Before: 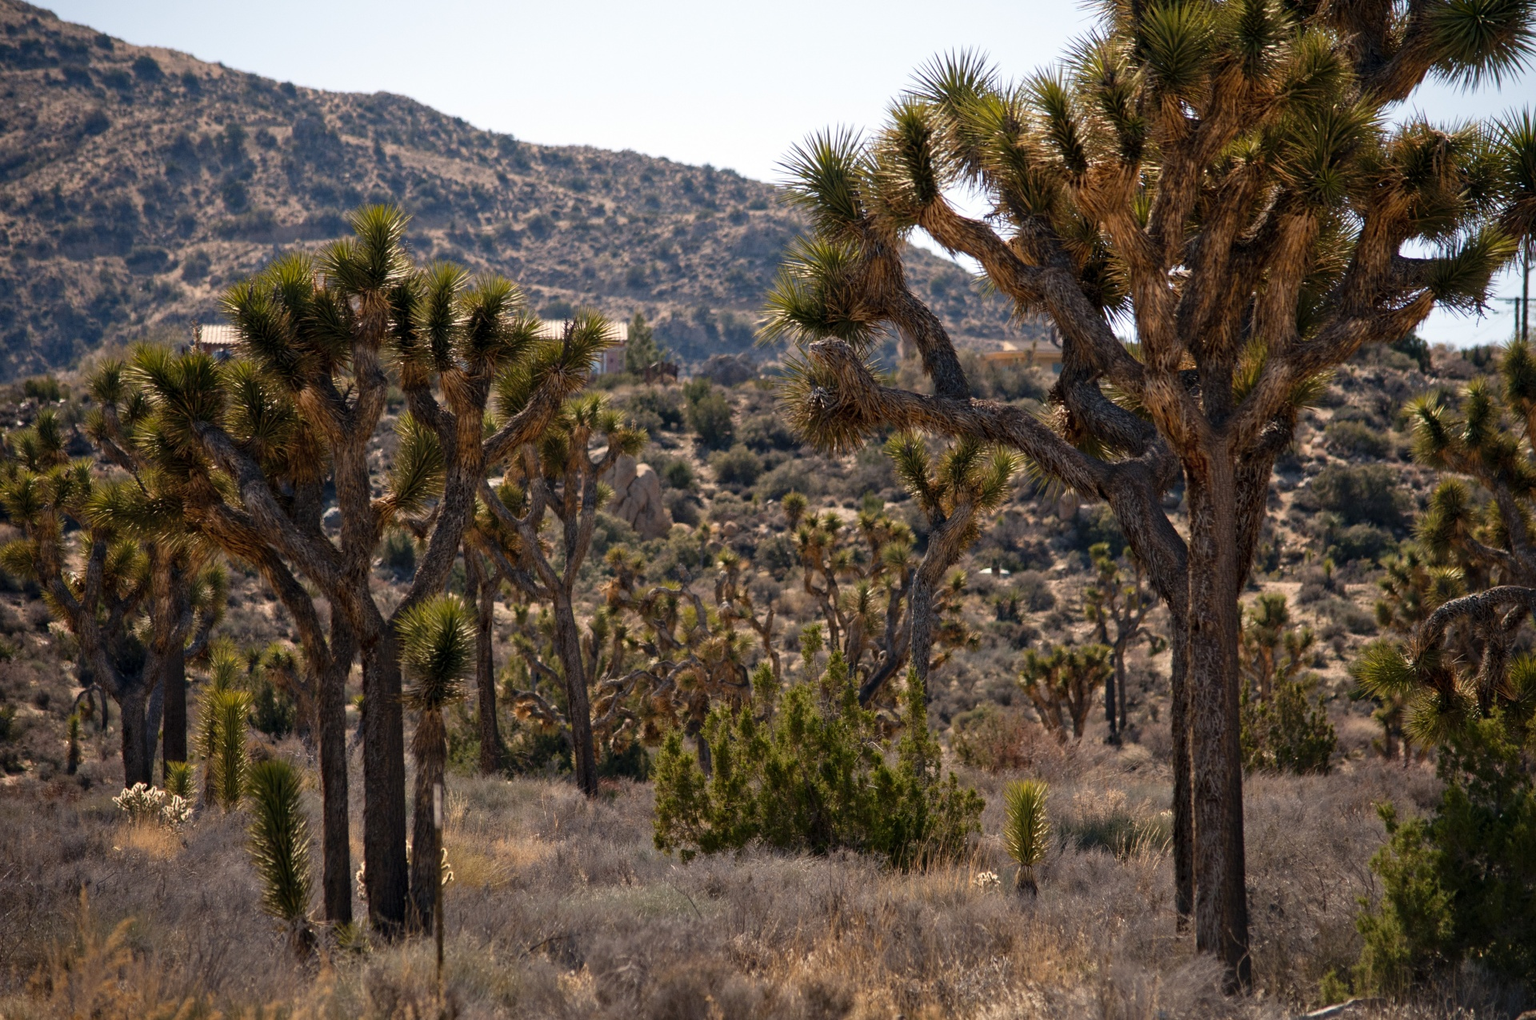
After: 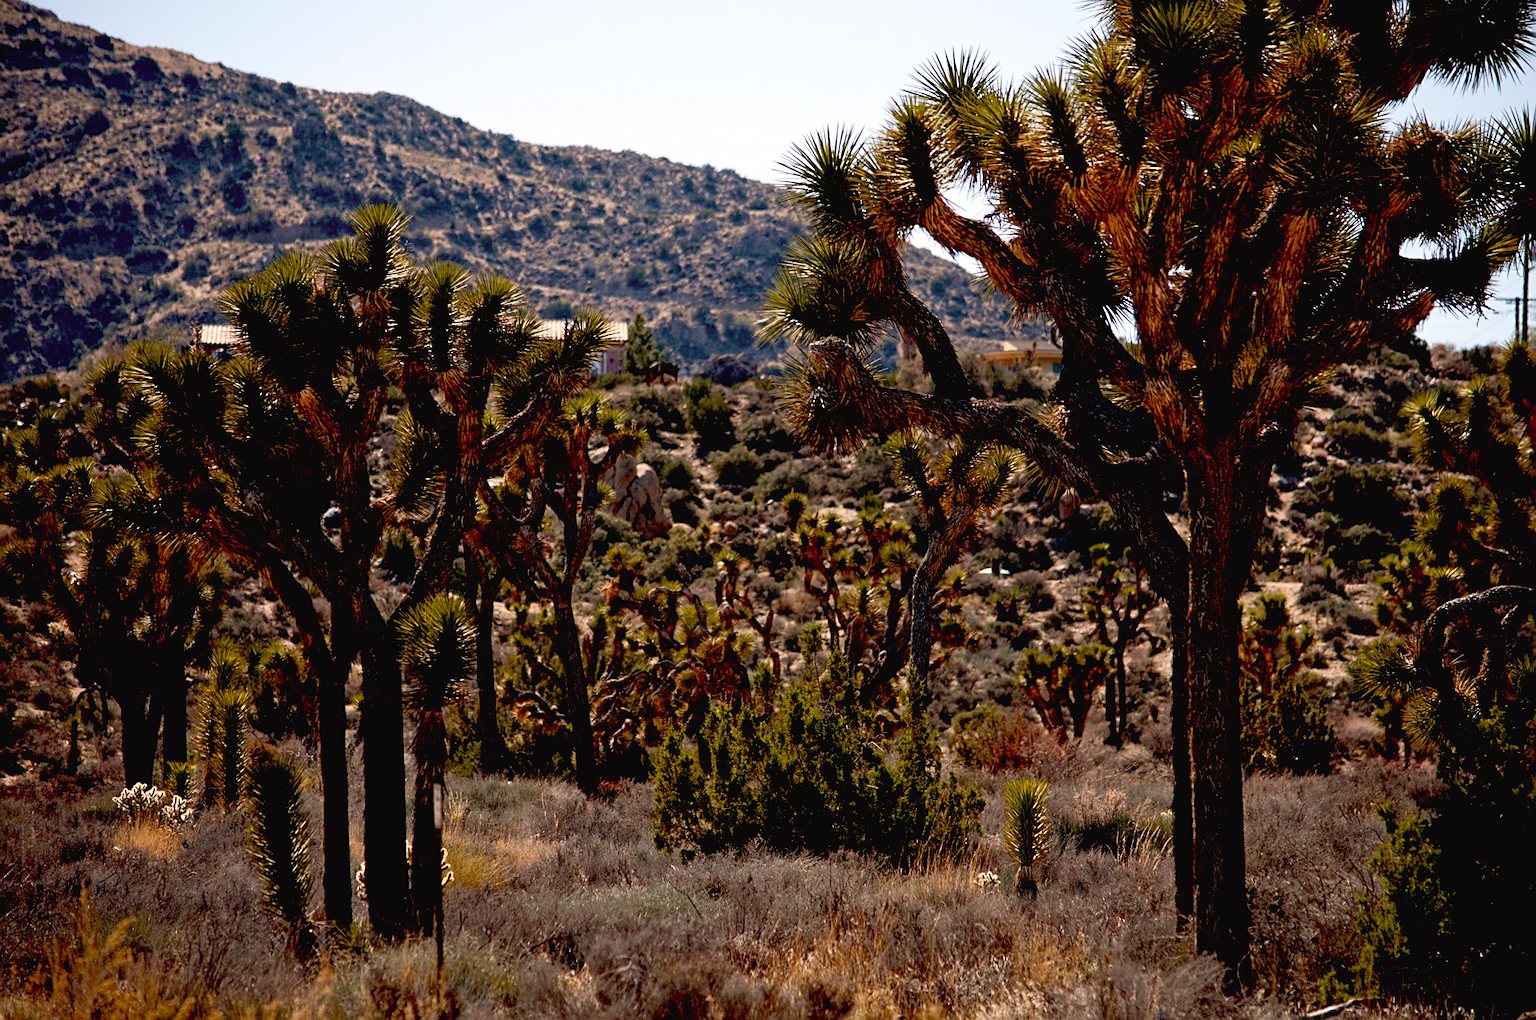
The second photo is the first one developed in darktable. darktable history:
tone curve: curves: ch0 [(0, 0.024) (0.119, 0.146) (0.474, 0.485) (0.718, 0.739) (0.817, 0.839) (1, 0.998)]; ch1 [(0, 0) (0.377, 0.416) (0.439, 0.451) (0.477, 0.477) (0.501, 0.503) (0.538, 0.544) (0.58, 0.602) (0.664, 0.676) (0.783, 0.804) (1, 1)]; ch2 [(0, 0) (0.38, 0.405) (0.463, 0.456) (0.498, 0.497) (0.524, 0.535) (0.578, 0.576) (0.648, 0.665) (1, 1)], color space Lab, independent channels, preserve colors none
sharpen: on, module defaults
color balance: mode lift, gamma, gain (sRGB)
exposure: black level correction 0.047, exposure 0.013 EV, compensate highlight preservation false
